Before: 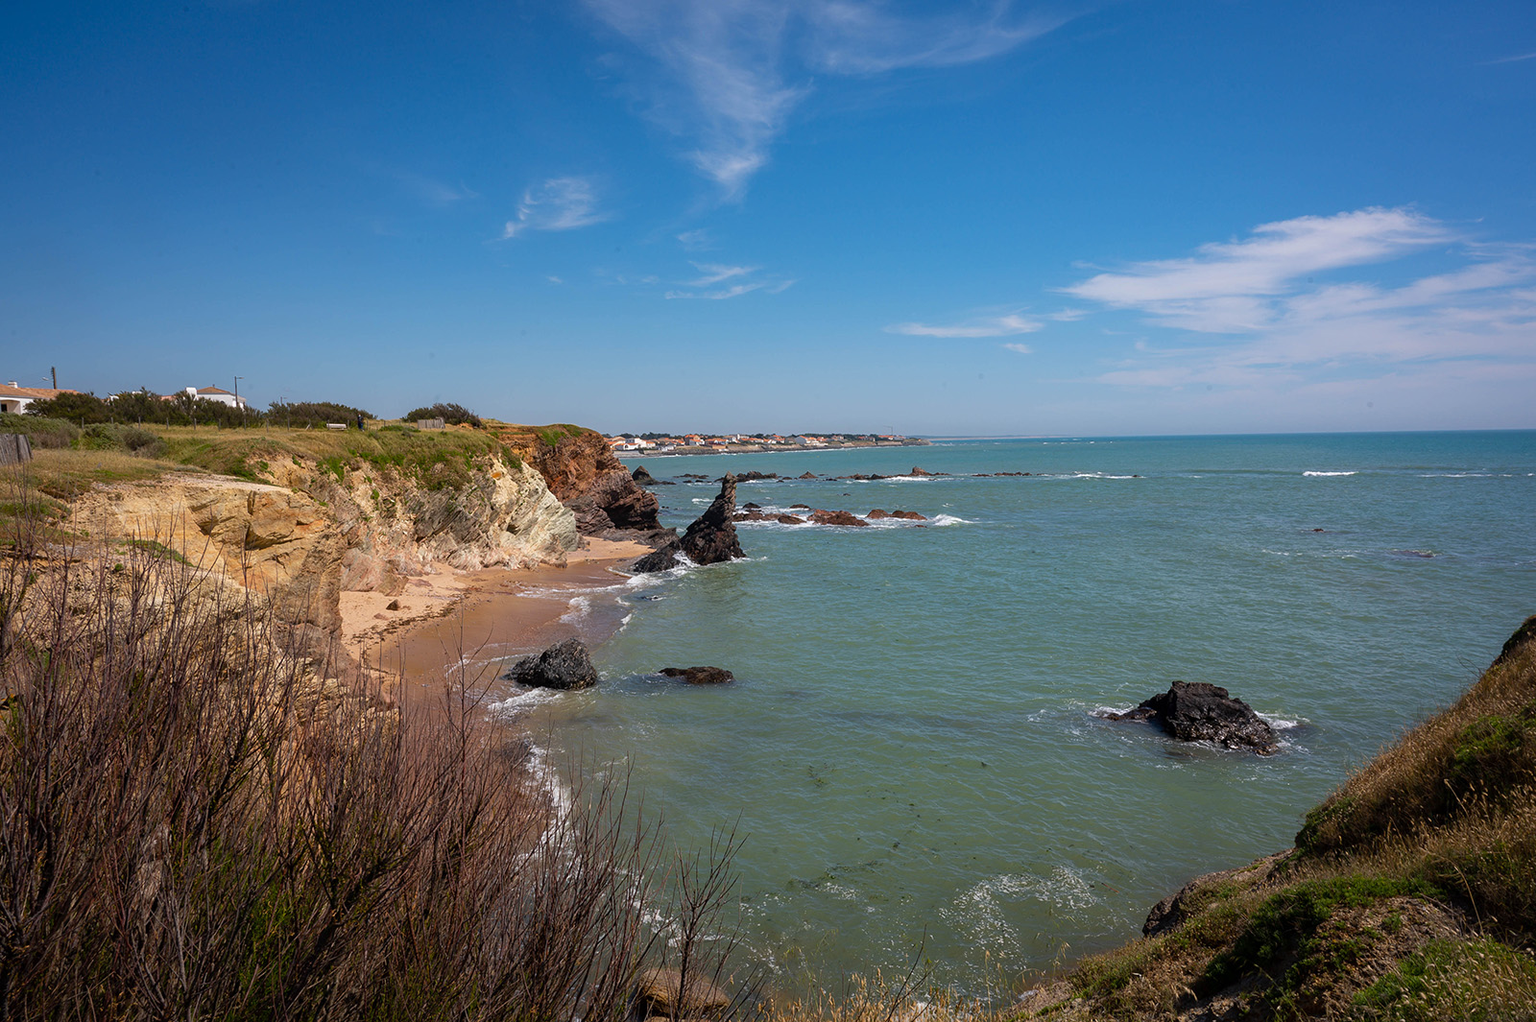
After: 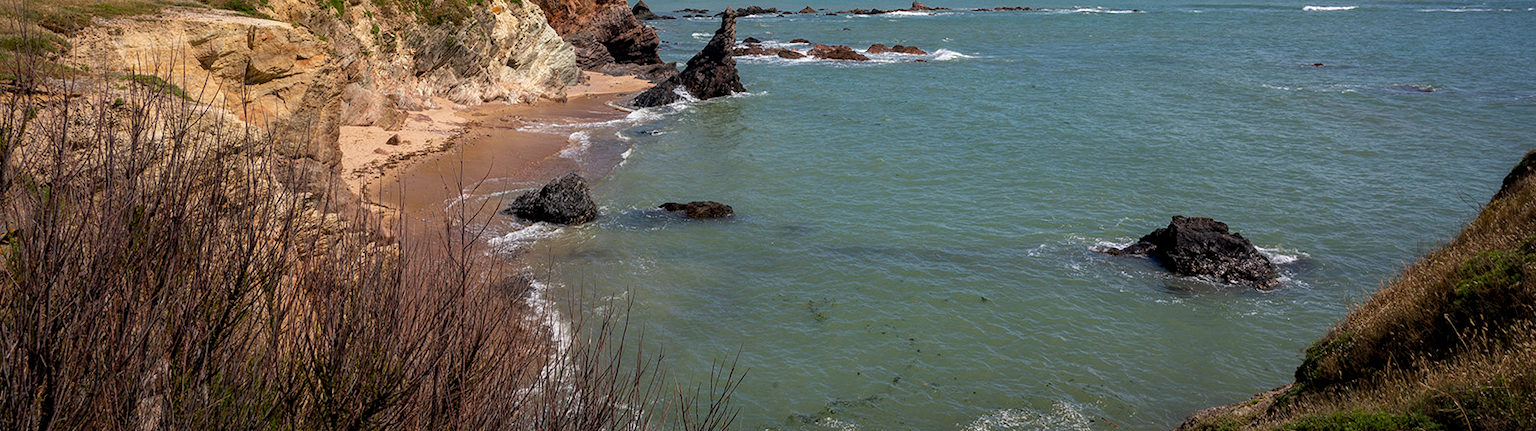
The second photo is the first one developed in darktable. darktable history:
crop: top 45.576%, bottom 12.242%
local contrast: on, module defaults
